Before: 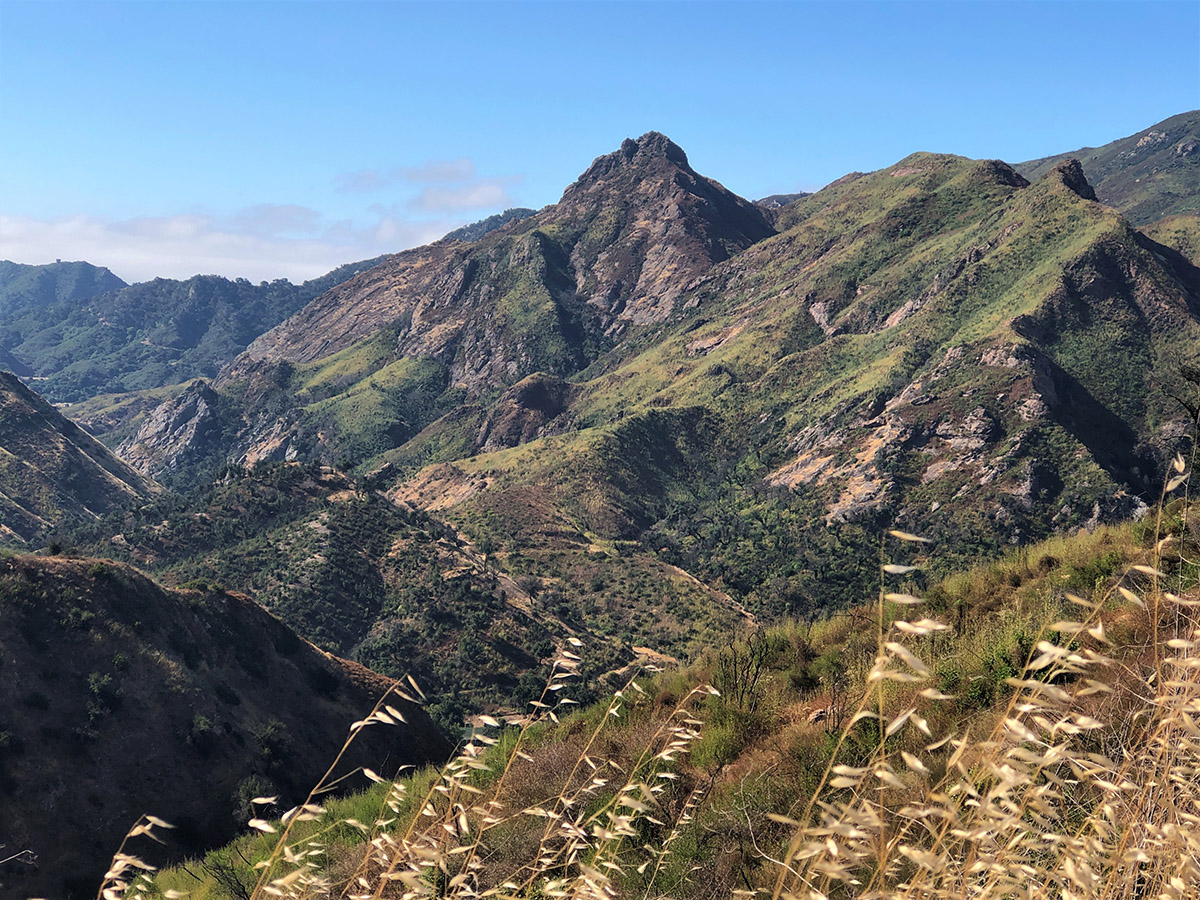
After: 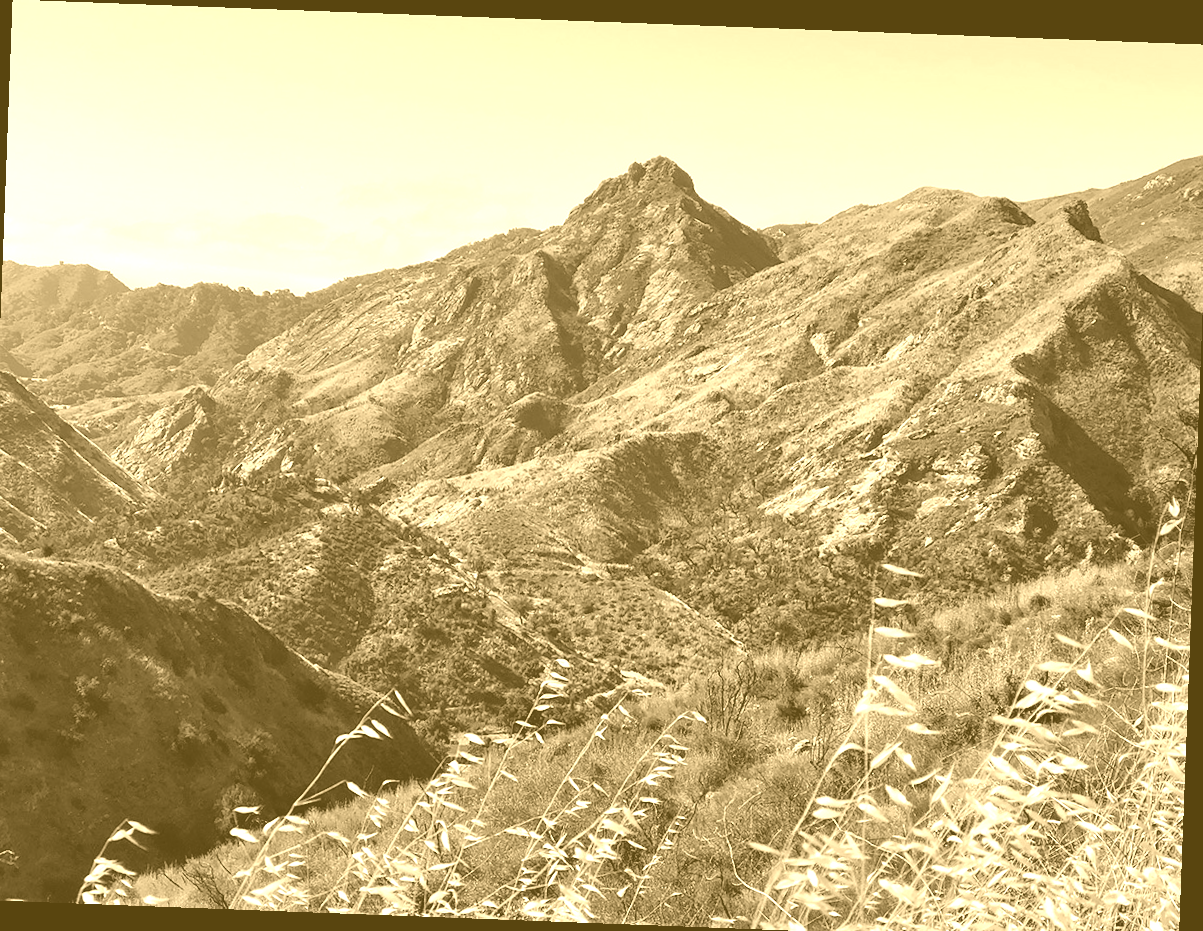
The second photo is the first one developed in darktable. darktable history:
colorize: hue 36°, source mix 100%
crop and rotate: left 1.774%, right 0.633%, bottom 1.28%
rotate and perspective: rotation 2.17°, automatic cropping off
local contrast: mode bilateral grid, contrast 15, coarseness 36, detail 105%, midtone range 0.2
